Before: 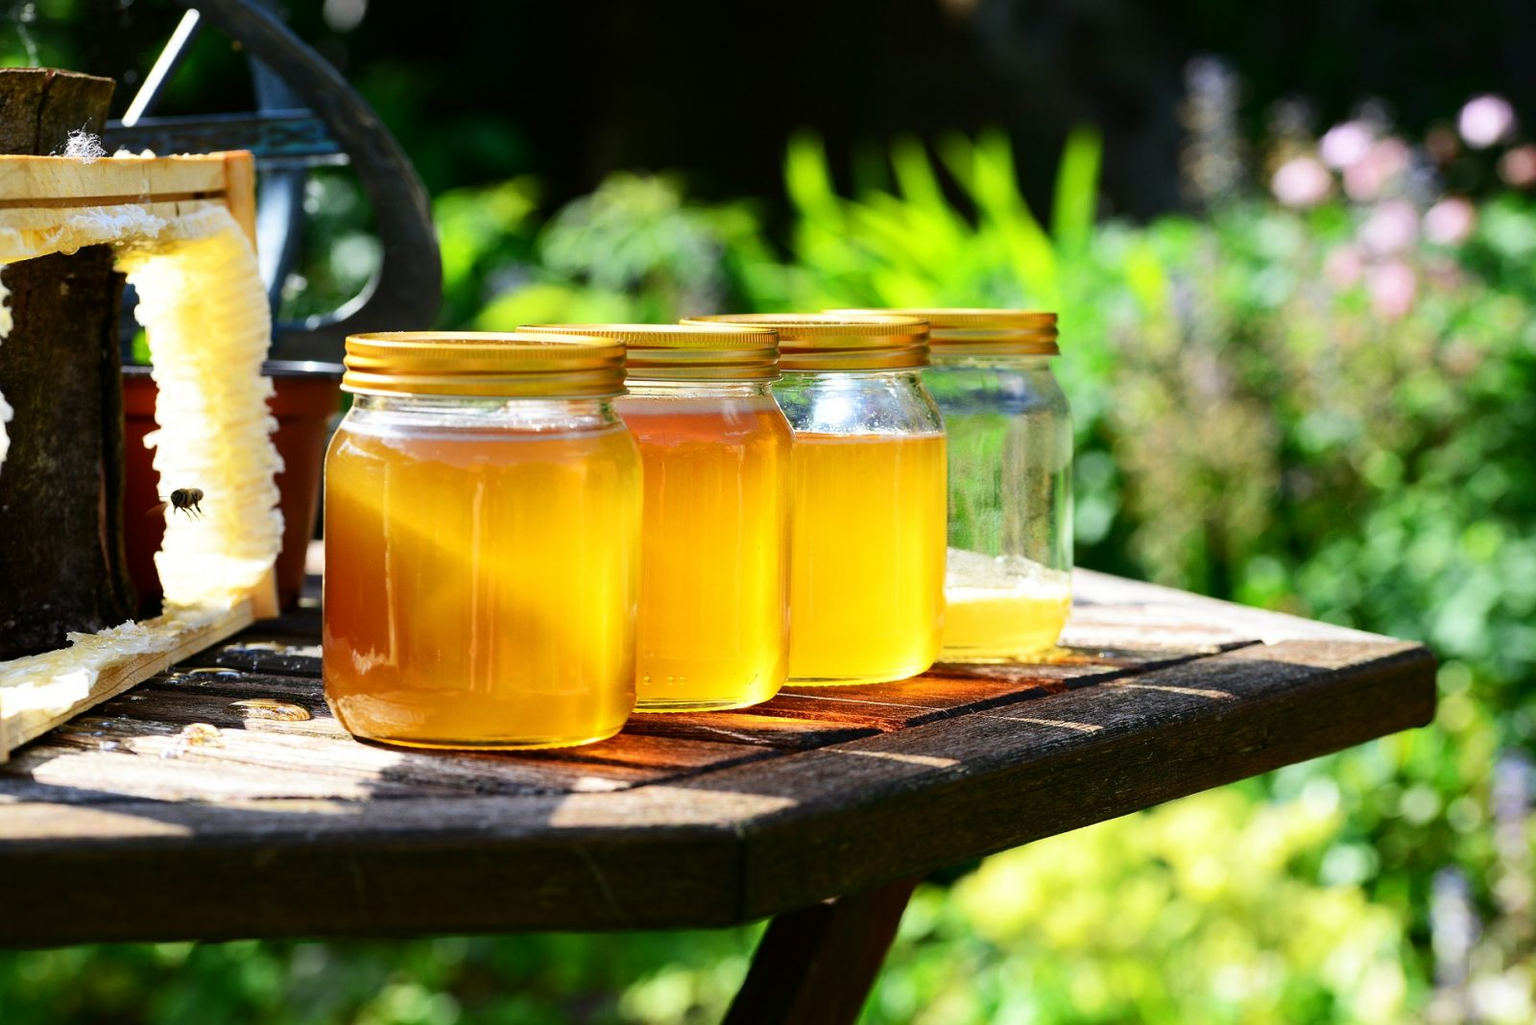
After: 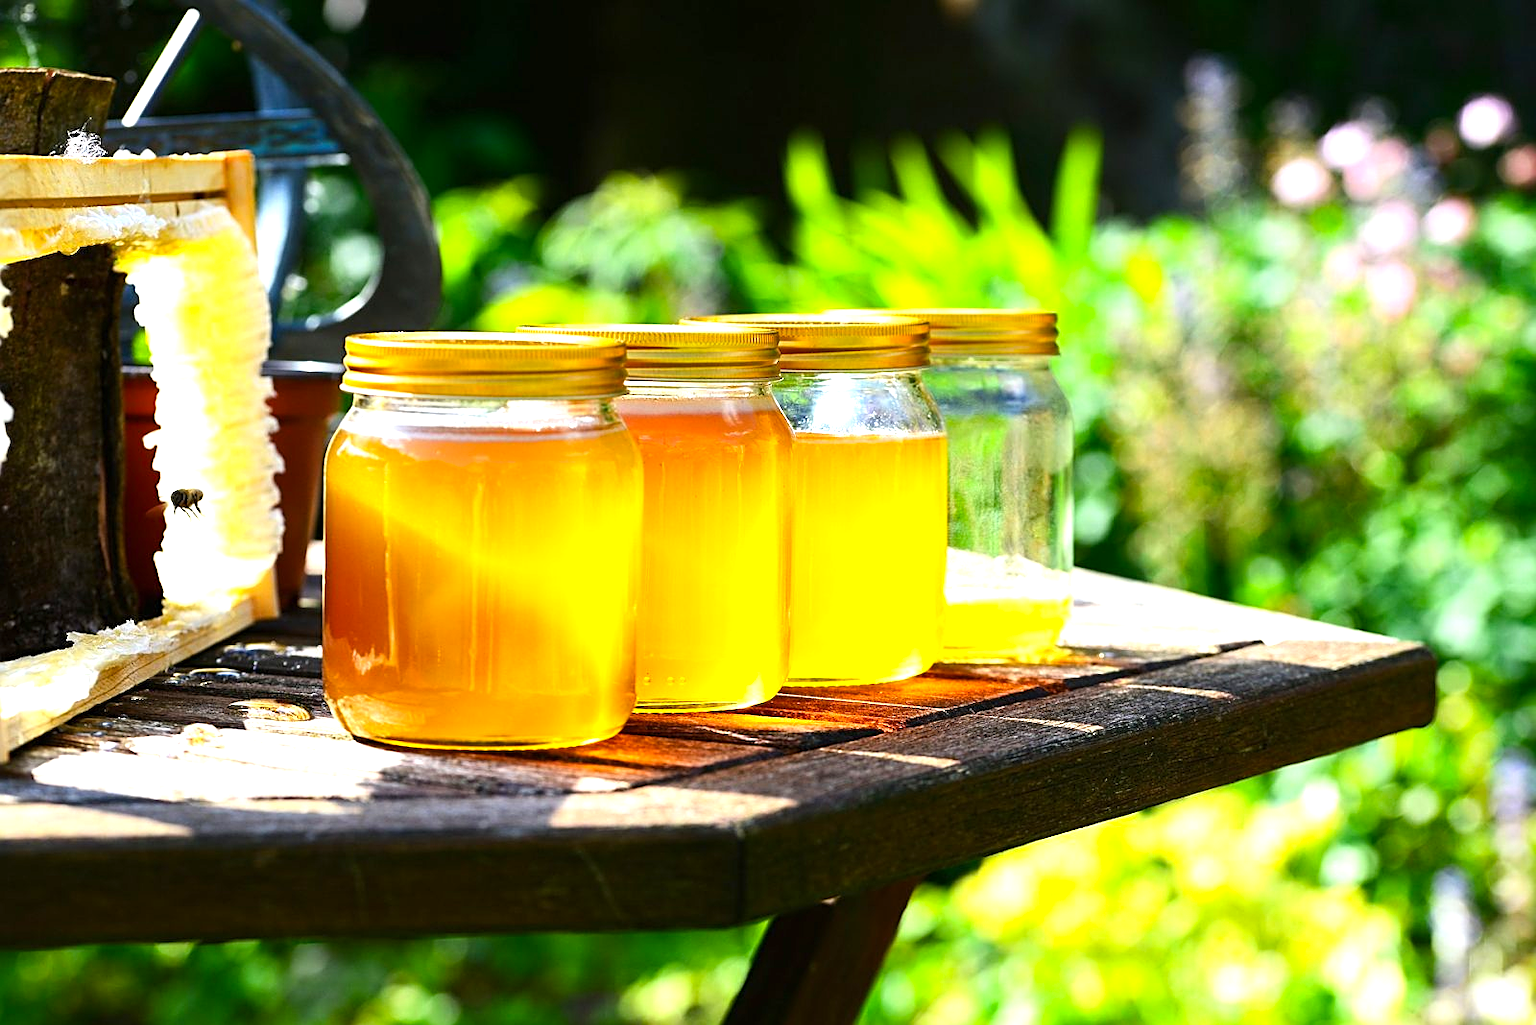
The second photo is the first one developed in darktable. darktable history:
color balance rgb: perceptual saturation grading › global saturation 15.135%
exposure: black level correction 0, exposure 0.691 EV, compensate highlight preservation false
sharpen: on, module defaults
